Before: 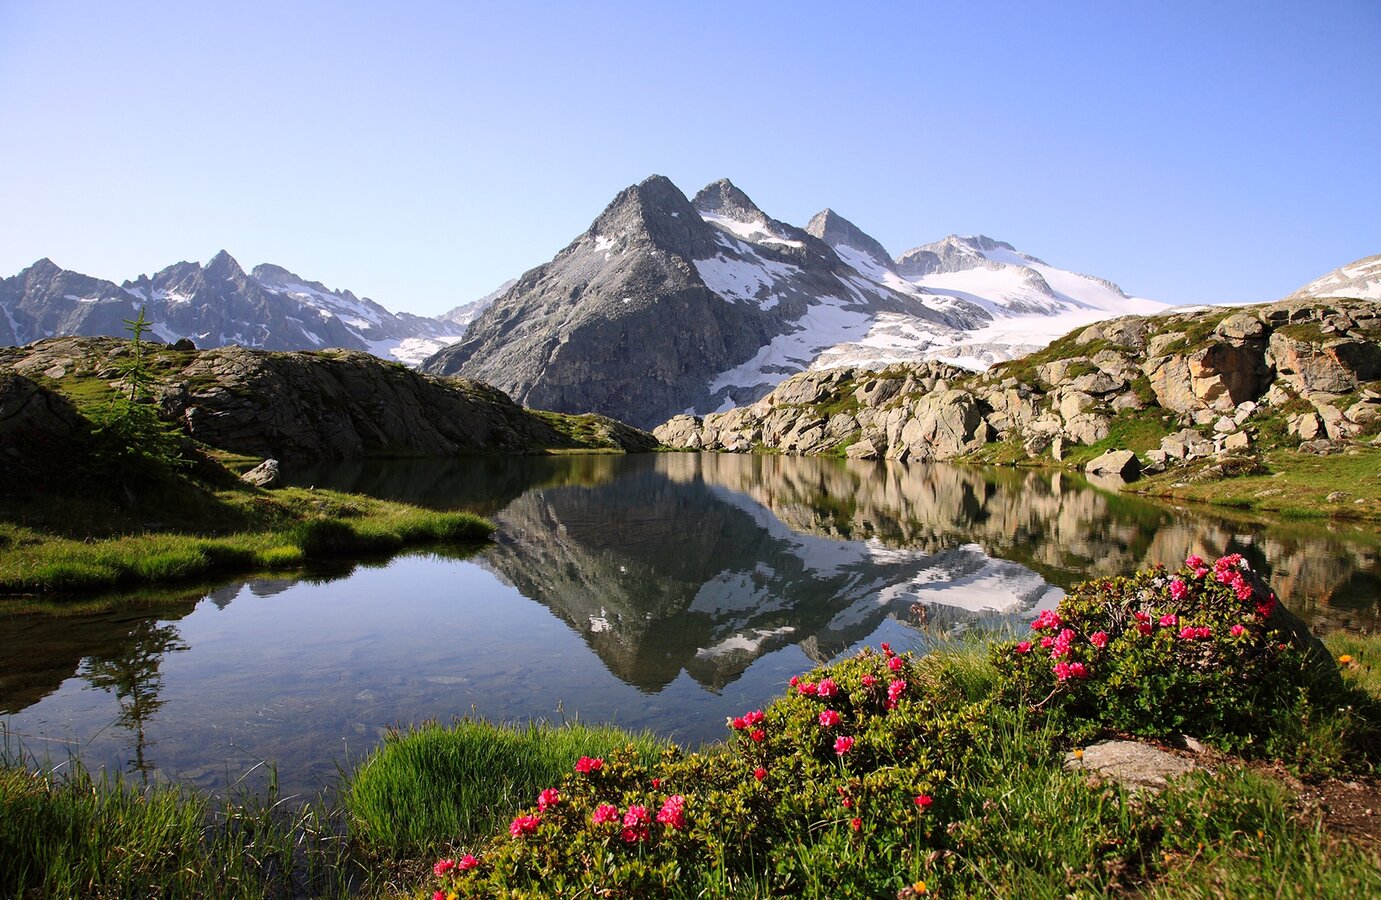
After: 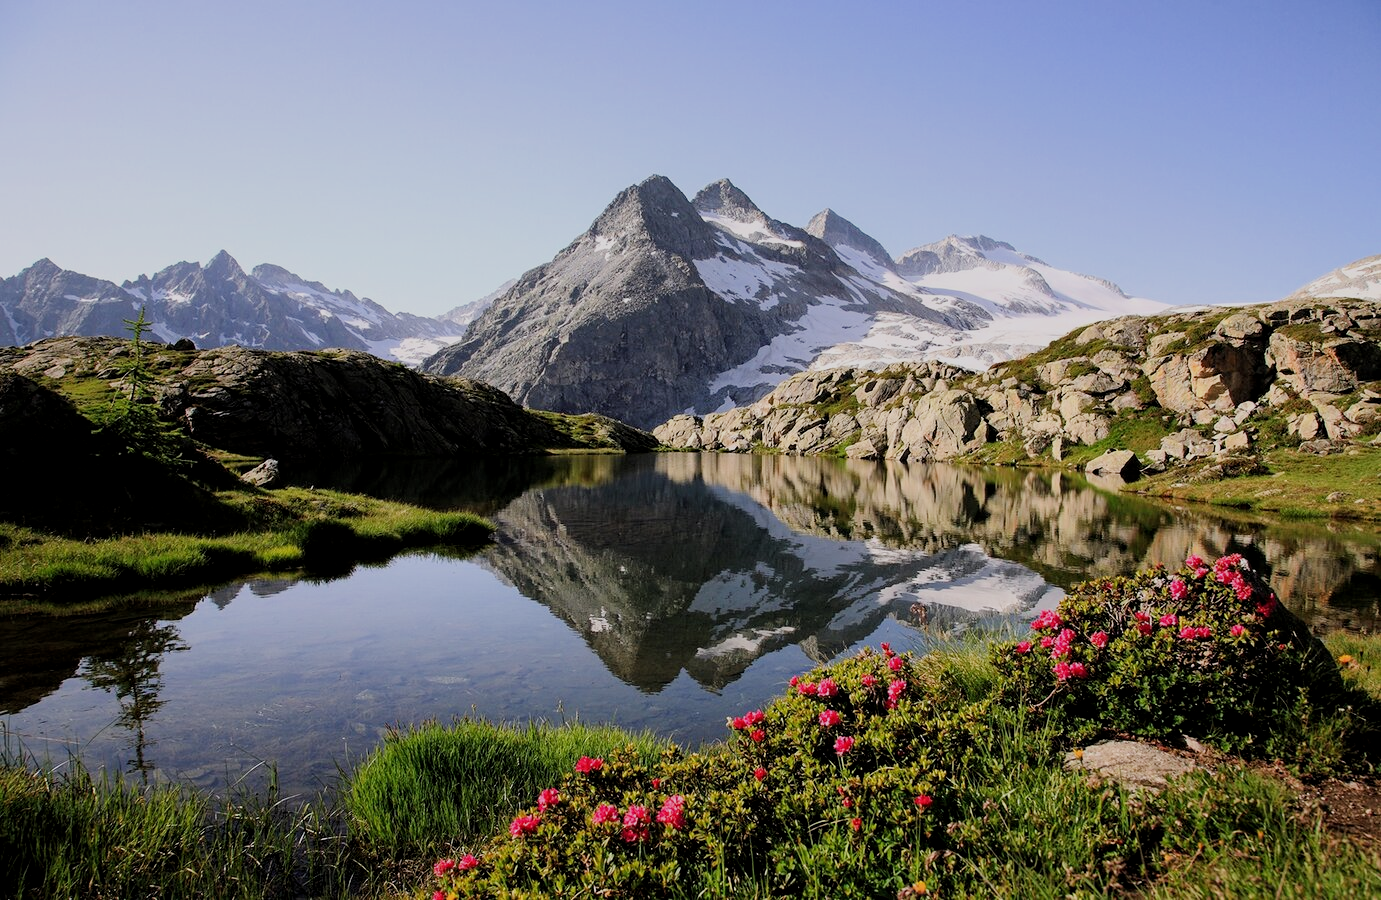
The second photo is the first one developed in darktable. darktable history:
local contrast: highlights 100%, shadows 100%, detail 120%, midtone range 0.2
filmic rgb: black relative exposure -7.65 EV, white relative exposure 4.56 EV, hardness 3.61
tone equalizer: on, module defaults
